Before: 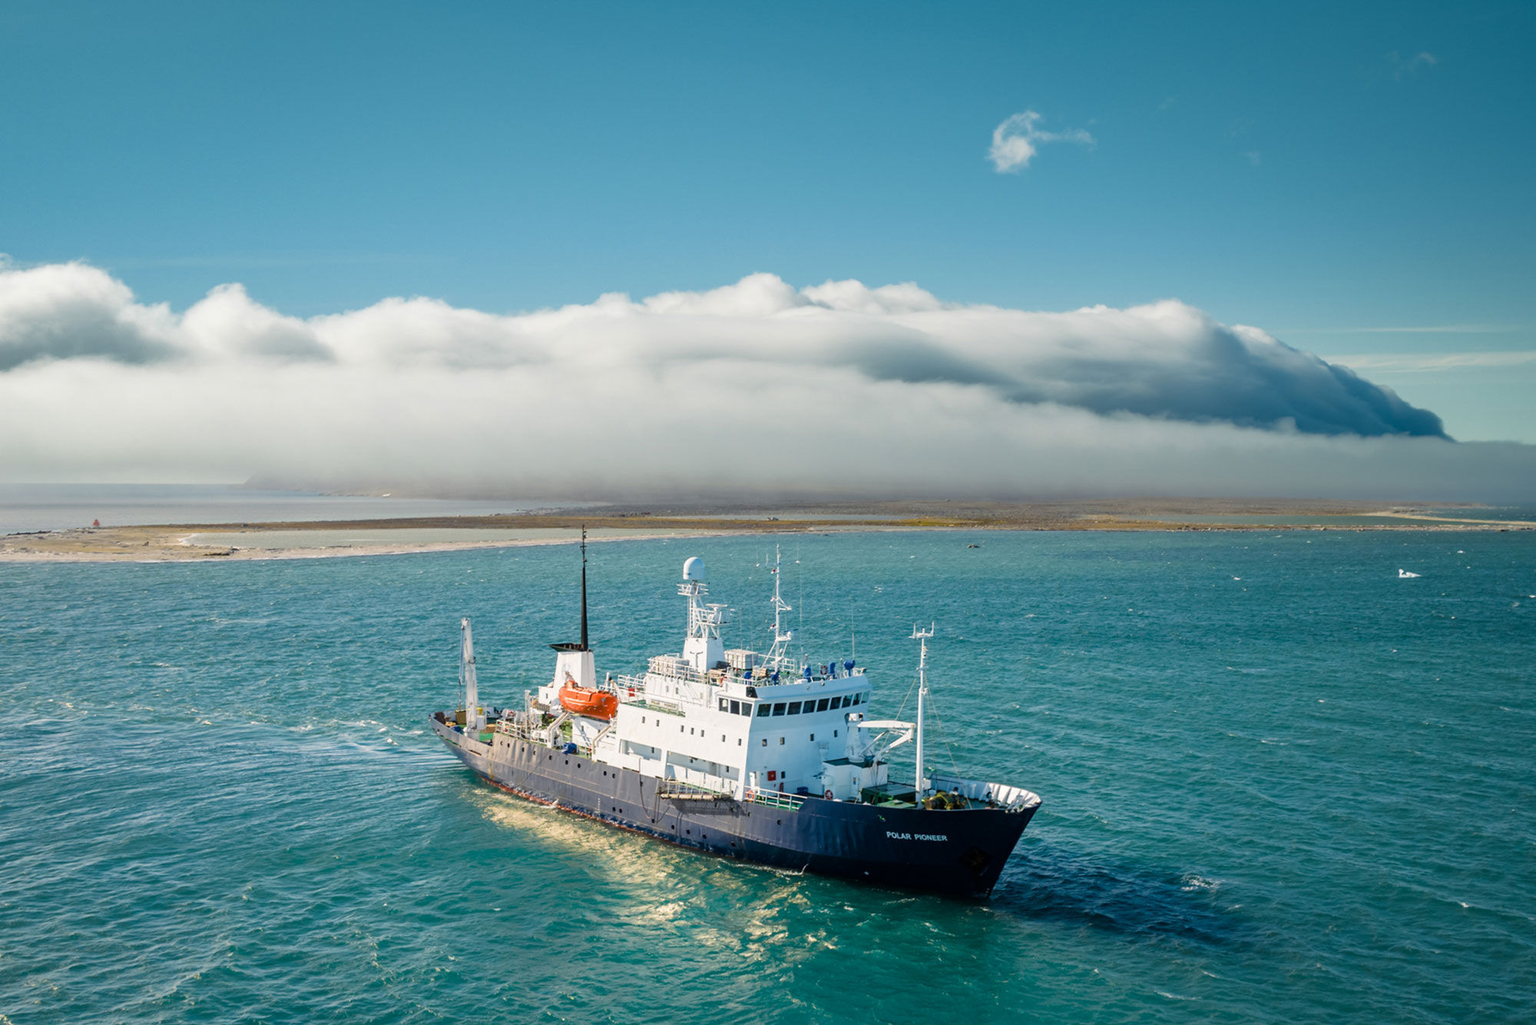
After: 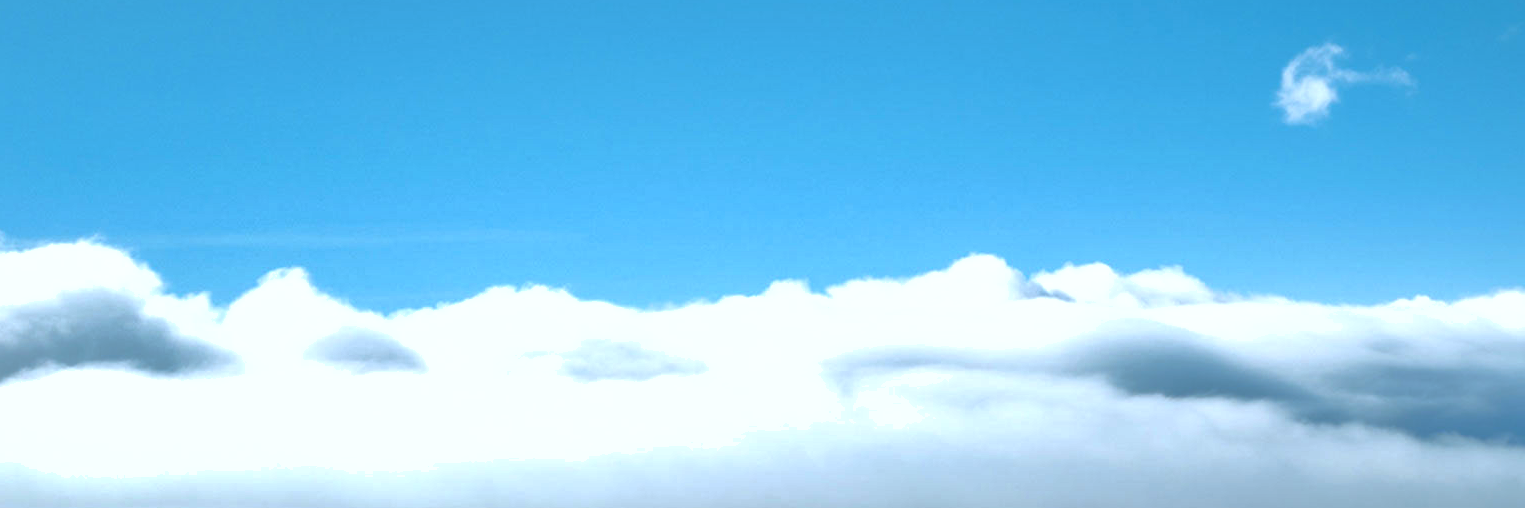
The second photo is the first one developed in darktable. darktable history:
exposure: black level correction 0, exposure 0.7 EV, compensate exposure bias true, compensate highlight preservation false
white balance: red 0.931, blue 1.11
shadows and highlights: on, module defaults
crop: left 0.579%, top 7.627%, right 23.167%, bottom 54.275%
